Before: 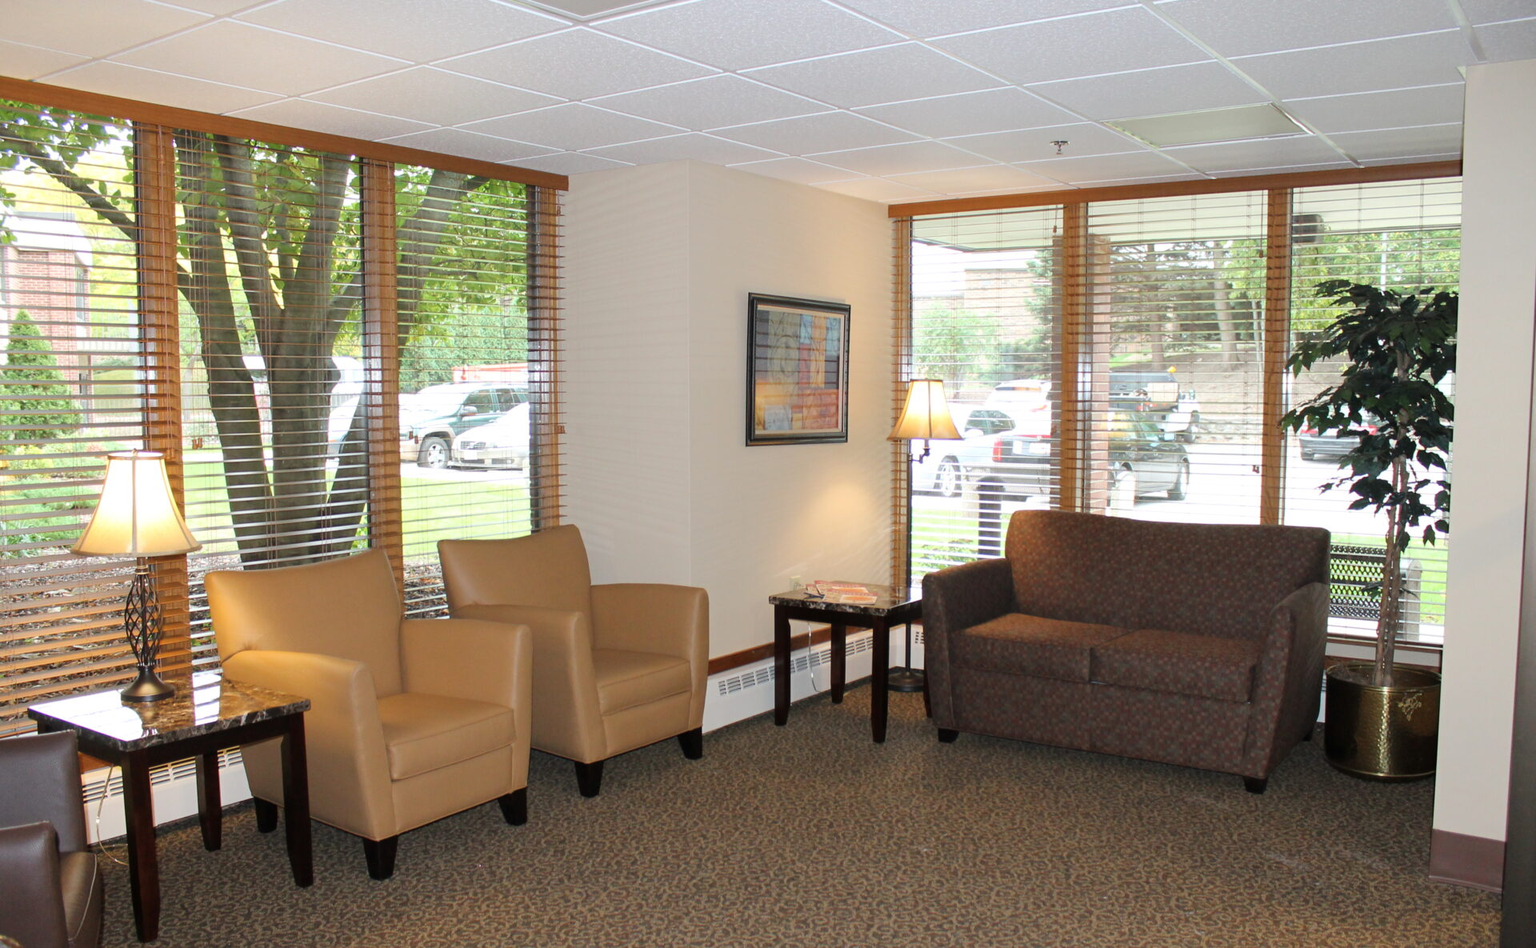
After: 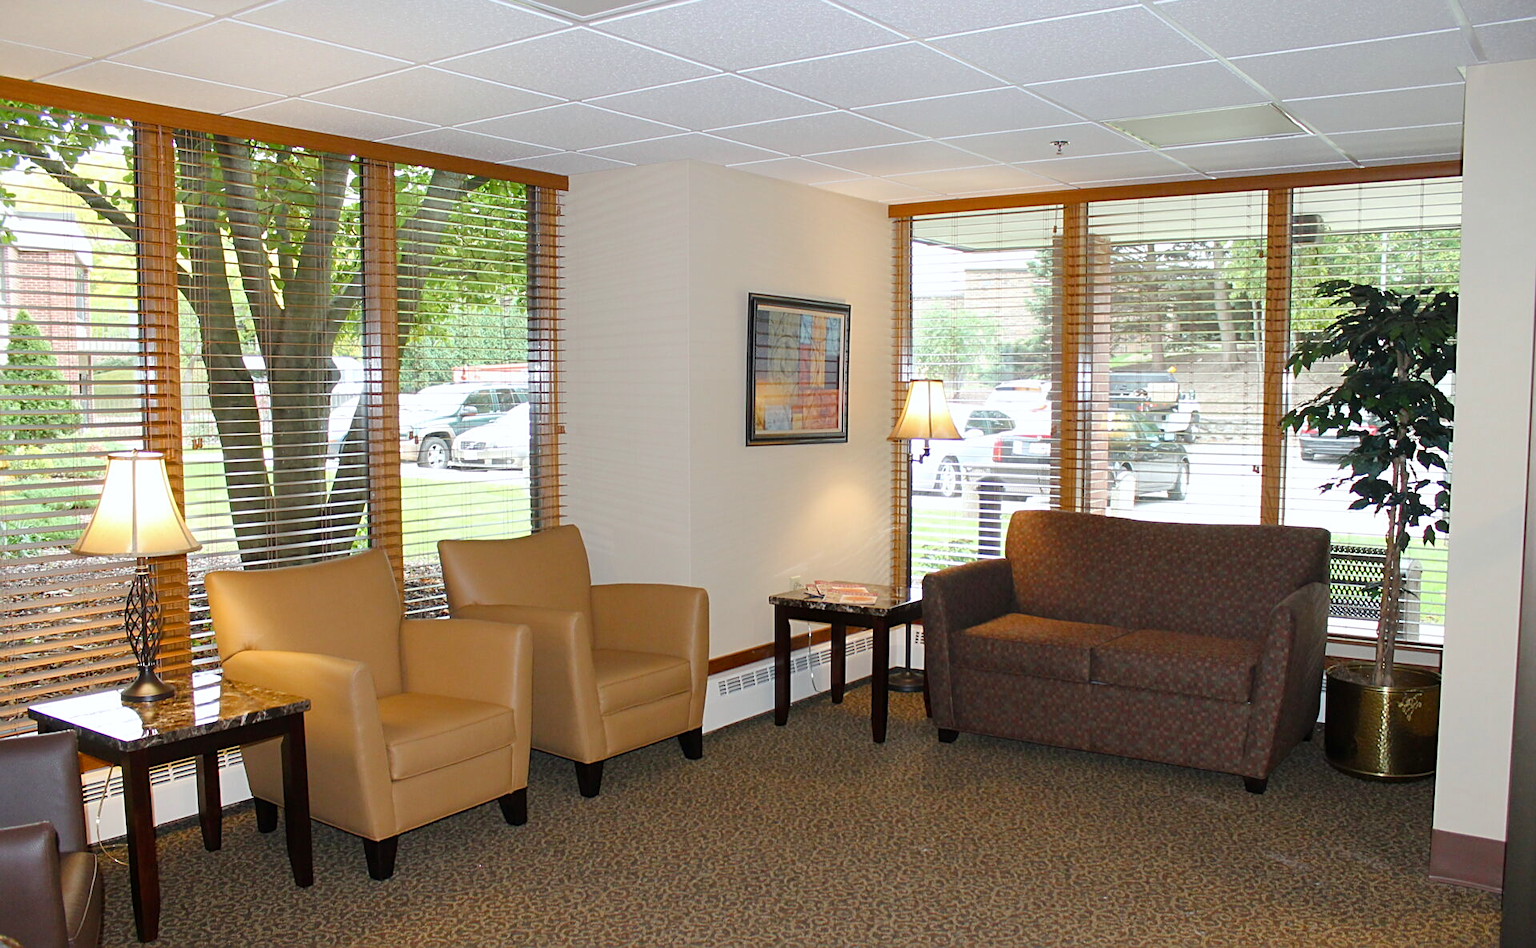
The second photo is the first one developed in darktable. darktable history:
color balance rgb: perceptual saturation grading › global saturation 20%, perceptual saturation grading › highlights -25%, perceptual saturation grading › shadows 25%
sharpen: on, module defaults
white balance: red 0.986, blue 1.01
